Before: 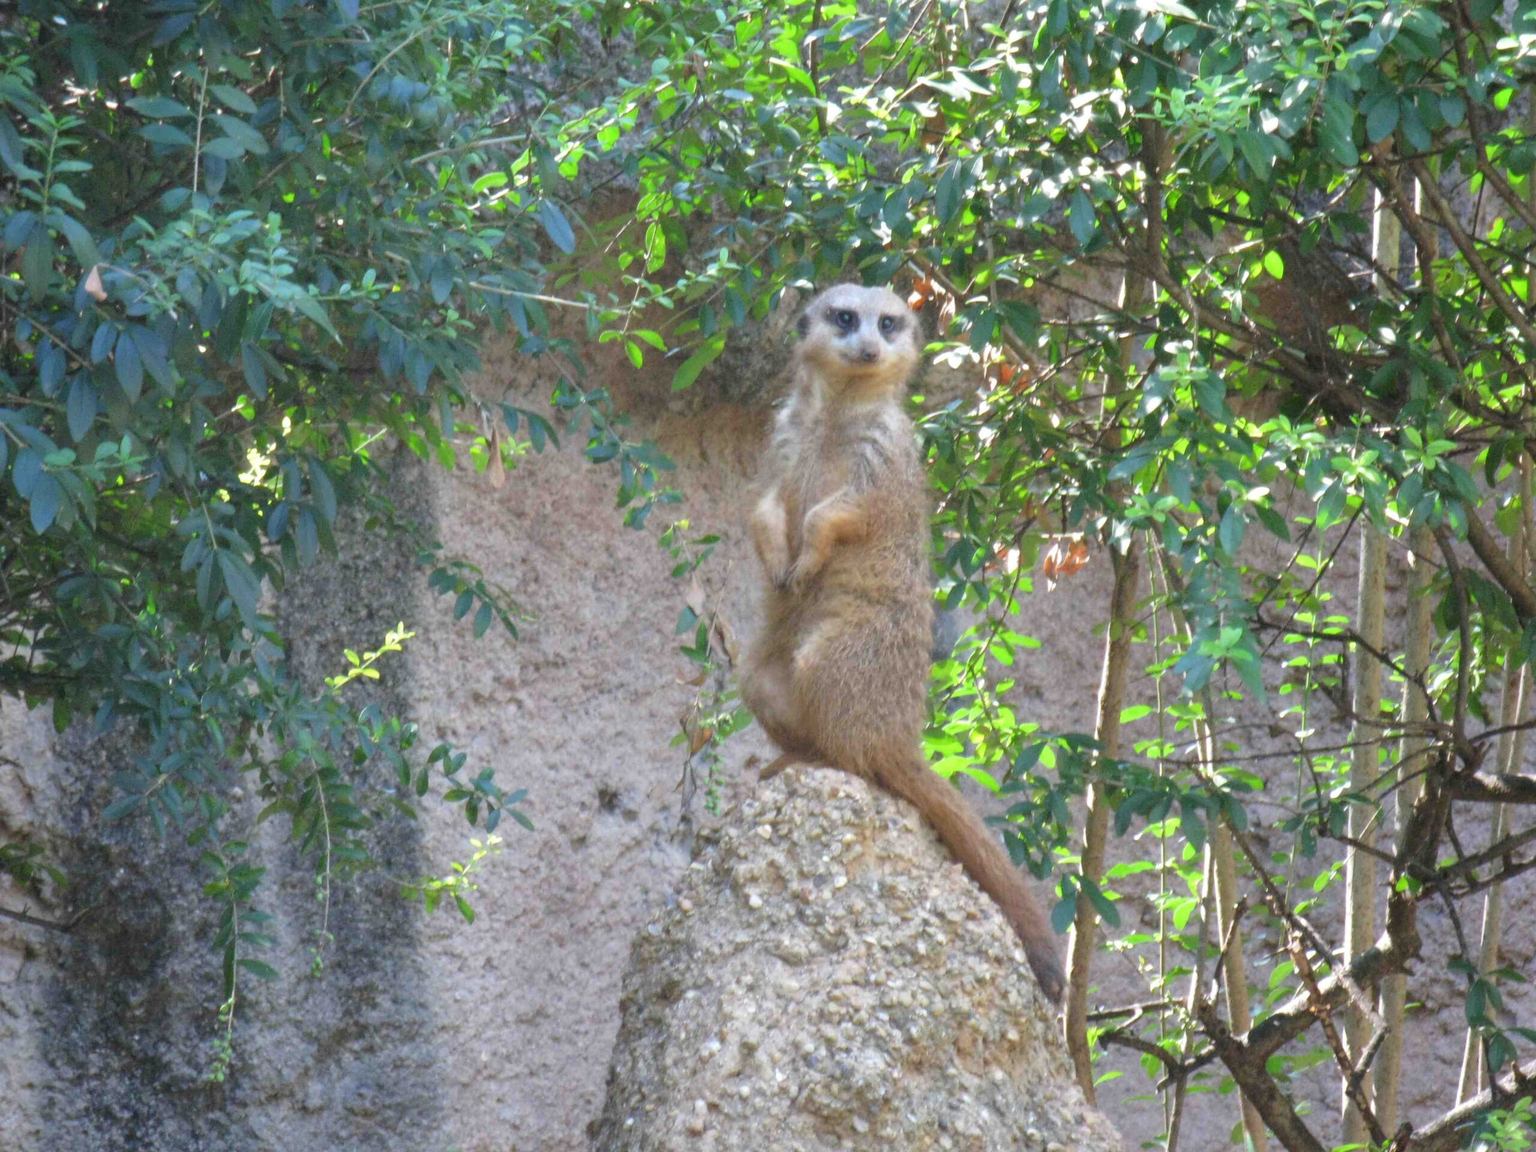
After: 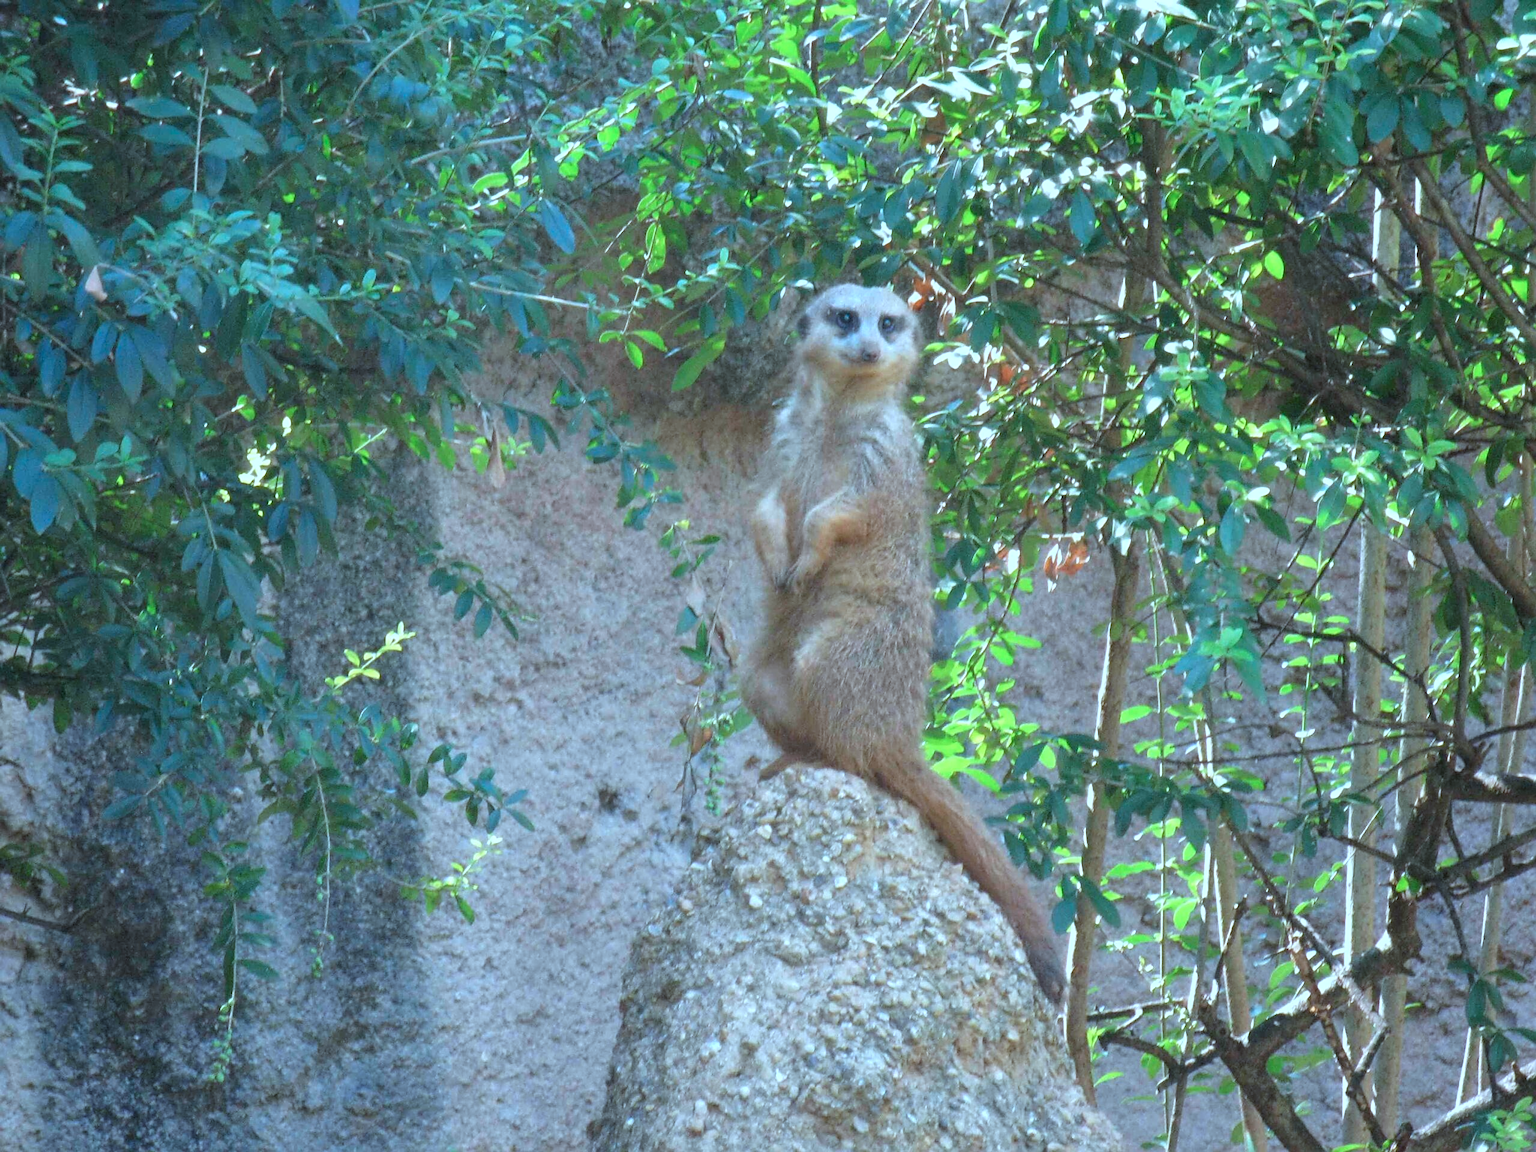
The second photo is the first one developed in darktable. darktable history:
sharpen: on, module defaults
color correction: highlights a* -10.7, highlights b* -19.34
